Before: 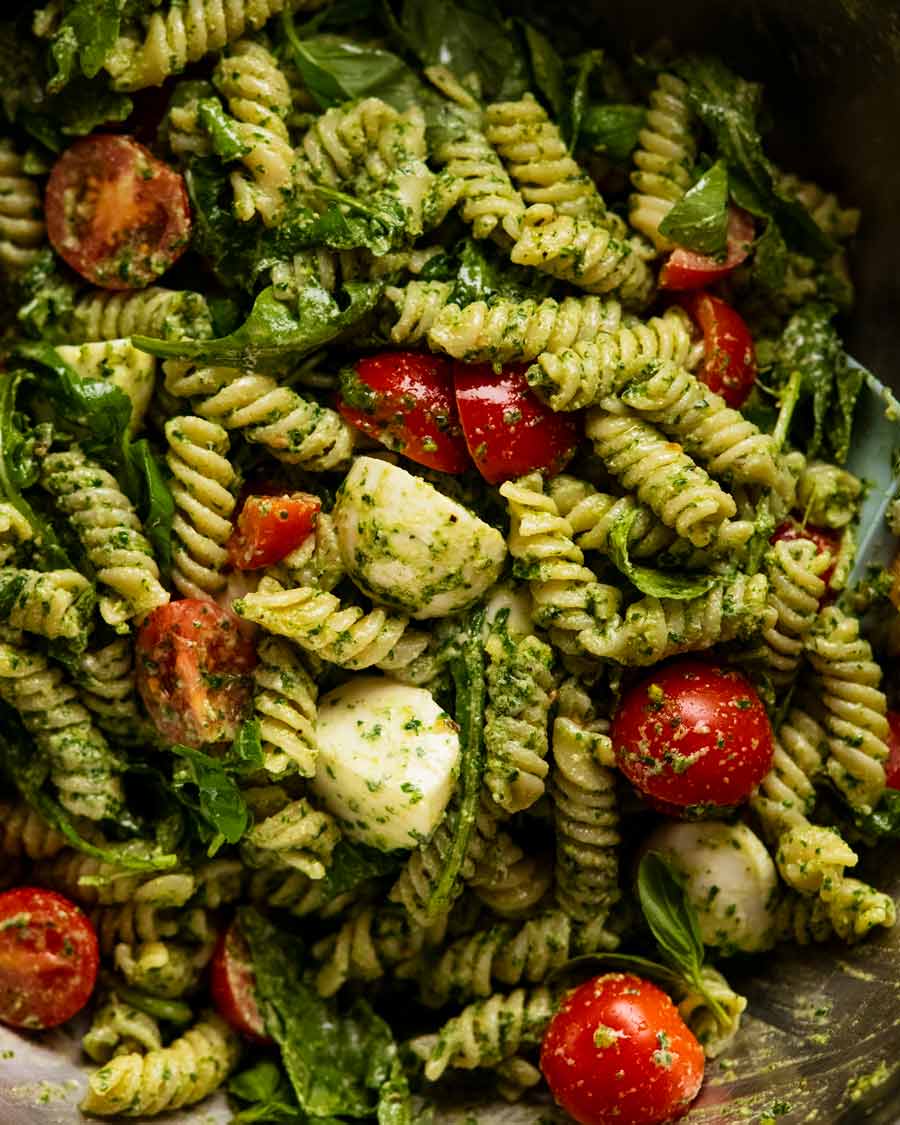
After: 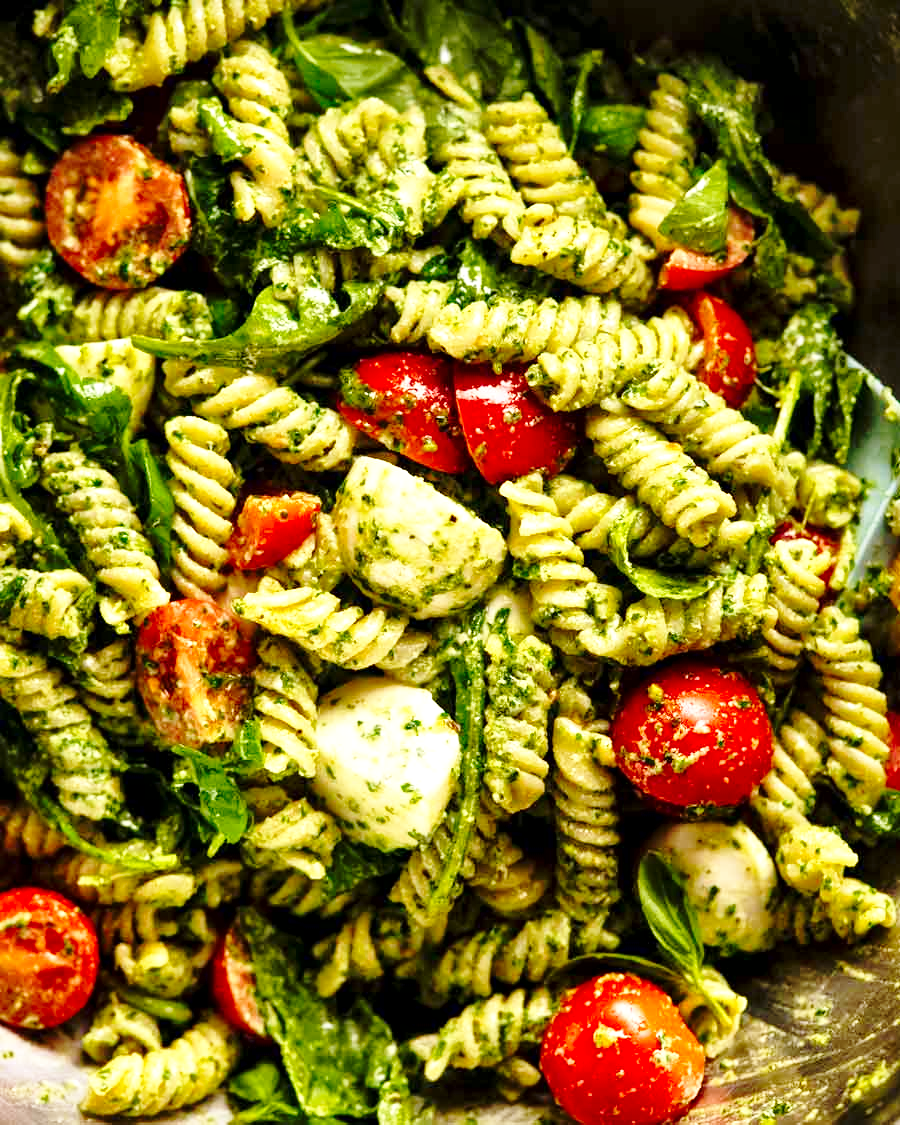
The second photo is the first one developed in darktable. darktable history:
local contrast: mode bilateral grid, contrast 20, coarseness 50, detail 159%, midtone range 0.2
base curve: curves: ch0 [(0, 0) (0.036, 0.037) (0.121, 0.228) (0.46, 0.76) (0.859, 0.983) (1, 1)], preserve colors none
tone equalizer: -8 EV 1 EV, -7 EV 1 EV, -6 EV 1 EV, -5 EV 1 EV, -4 EV 1 EV, -3 EV 0.75 EV, -2 EV 0.5 EV, -1 EV 0.25 EV
